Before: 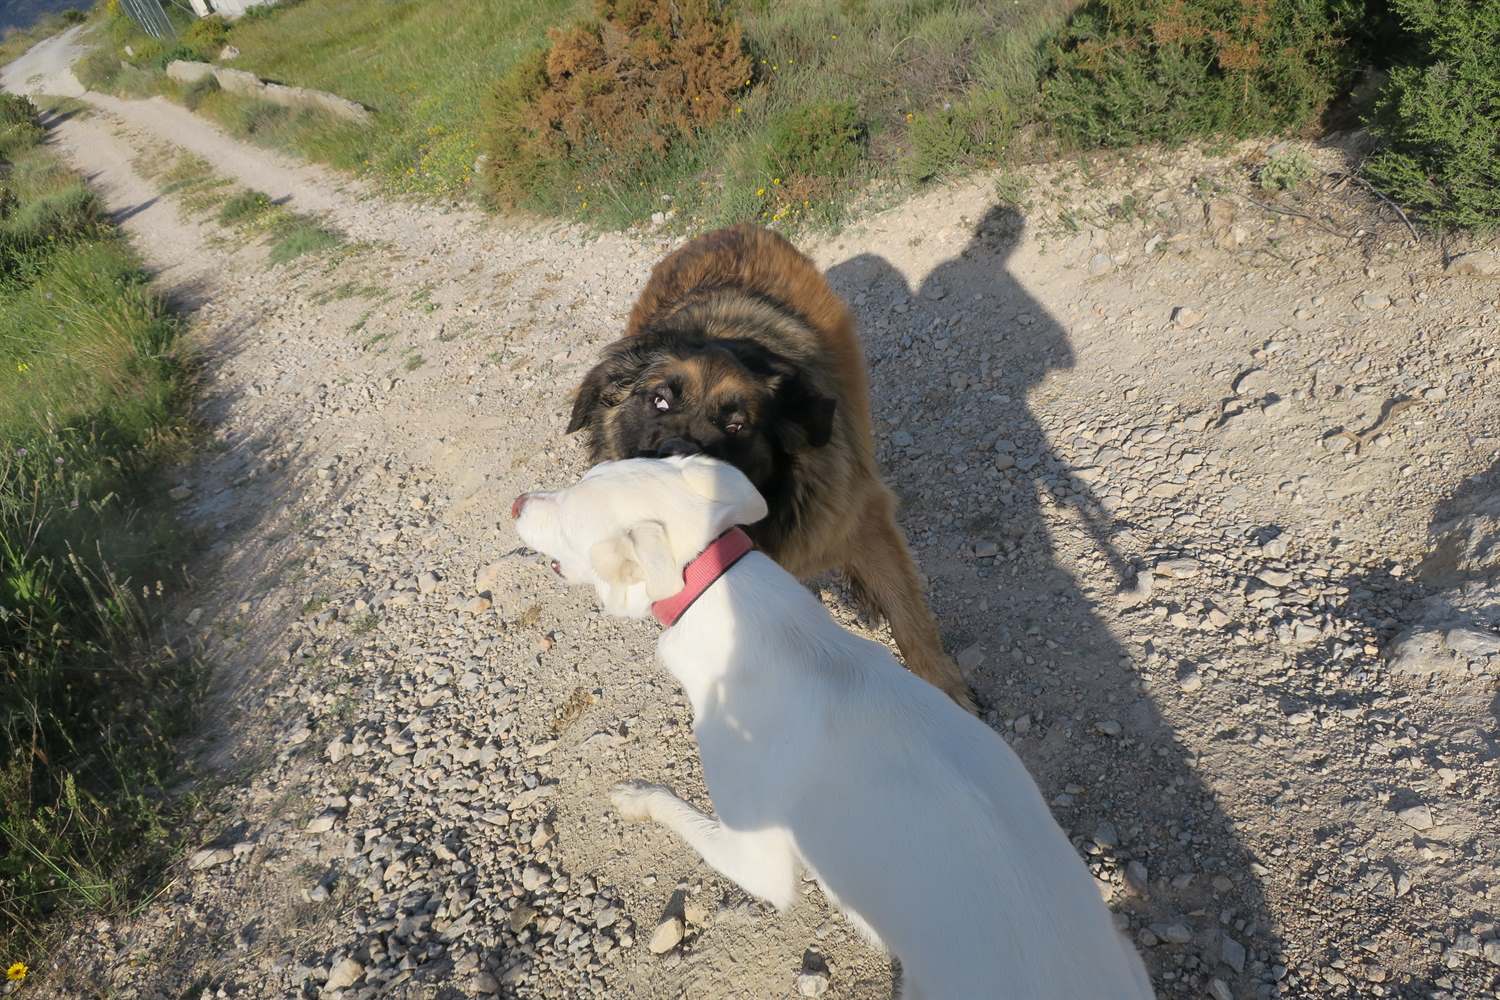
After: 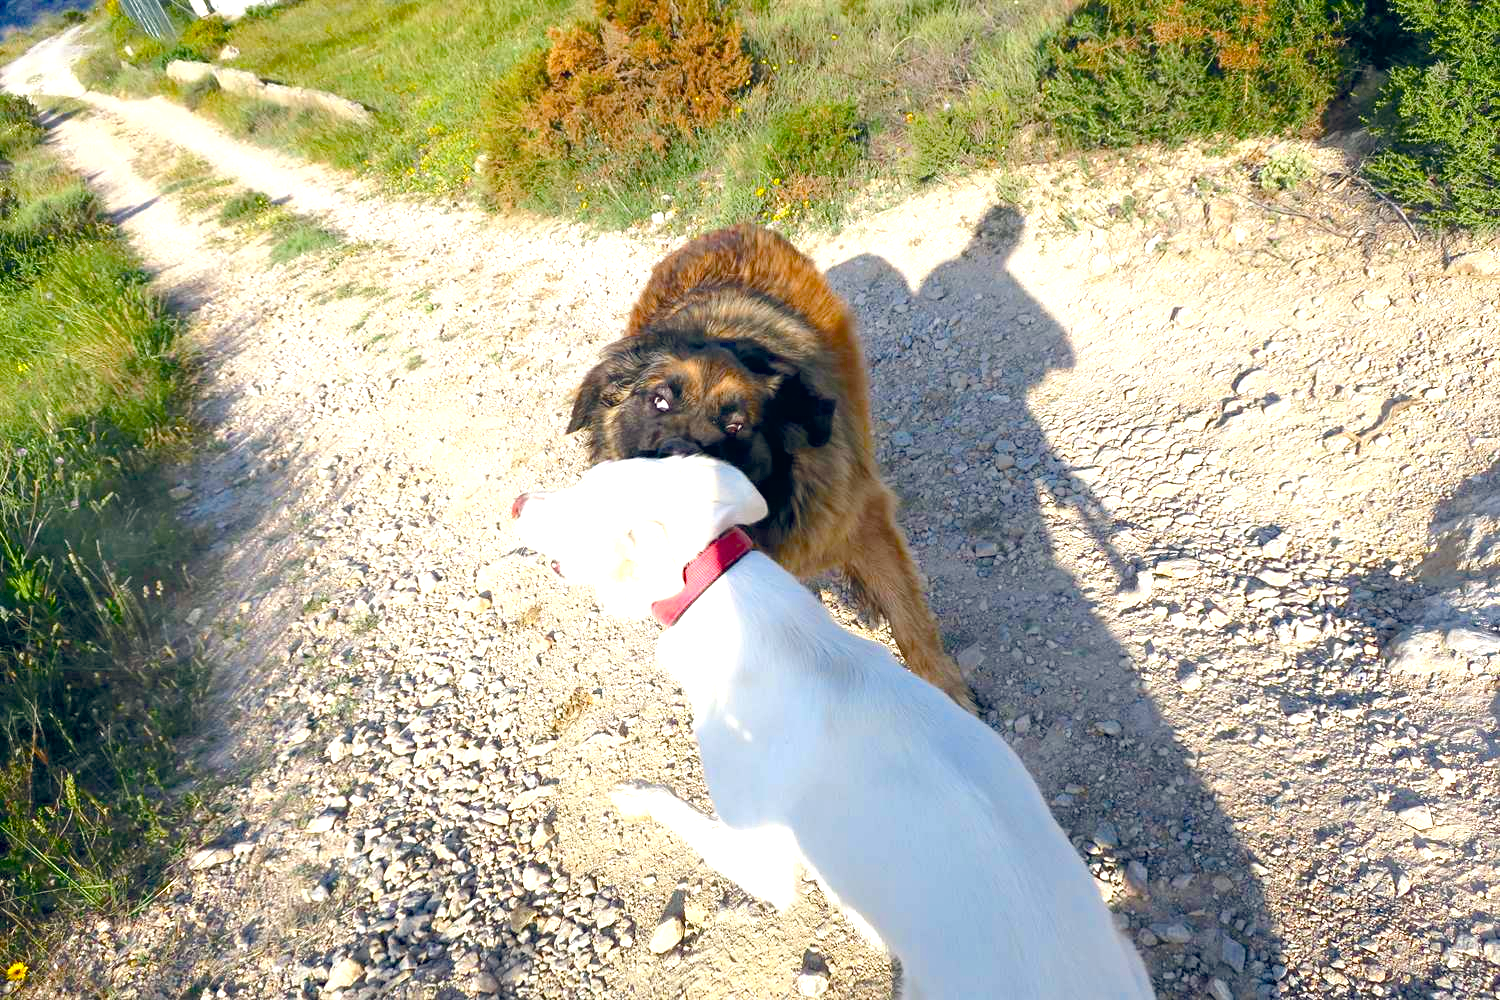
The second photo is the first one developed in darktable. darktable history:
exposure: exposure 1.001 EV, compensate highlight preservation false
color balance rgb: power › hue 311°, global offset › chroma 0.134%, global offset › hue 253.61°, linear chroma grading › global chroma 15.44%, perceptual saturation grading › global saturation 20%, perceptual saturation grading › highlights -14.17%, perceptual saturation grading › shadows 49.564%, perceptual brilliance grading › highlights 7.327%, perceptual brilliance grading › mid-tones 4.386%, perceptual brilliance grading › shadows 1.457%, global vibrance -1.245%, saturation formula JzAzBz (2021)
